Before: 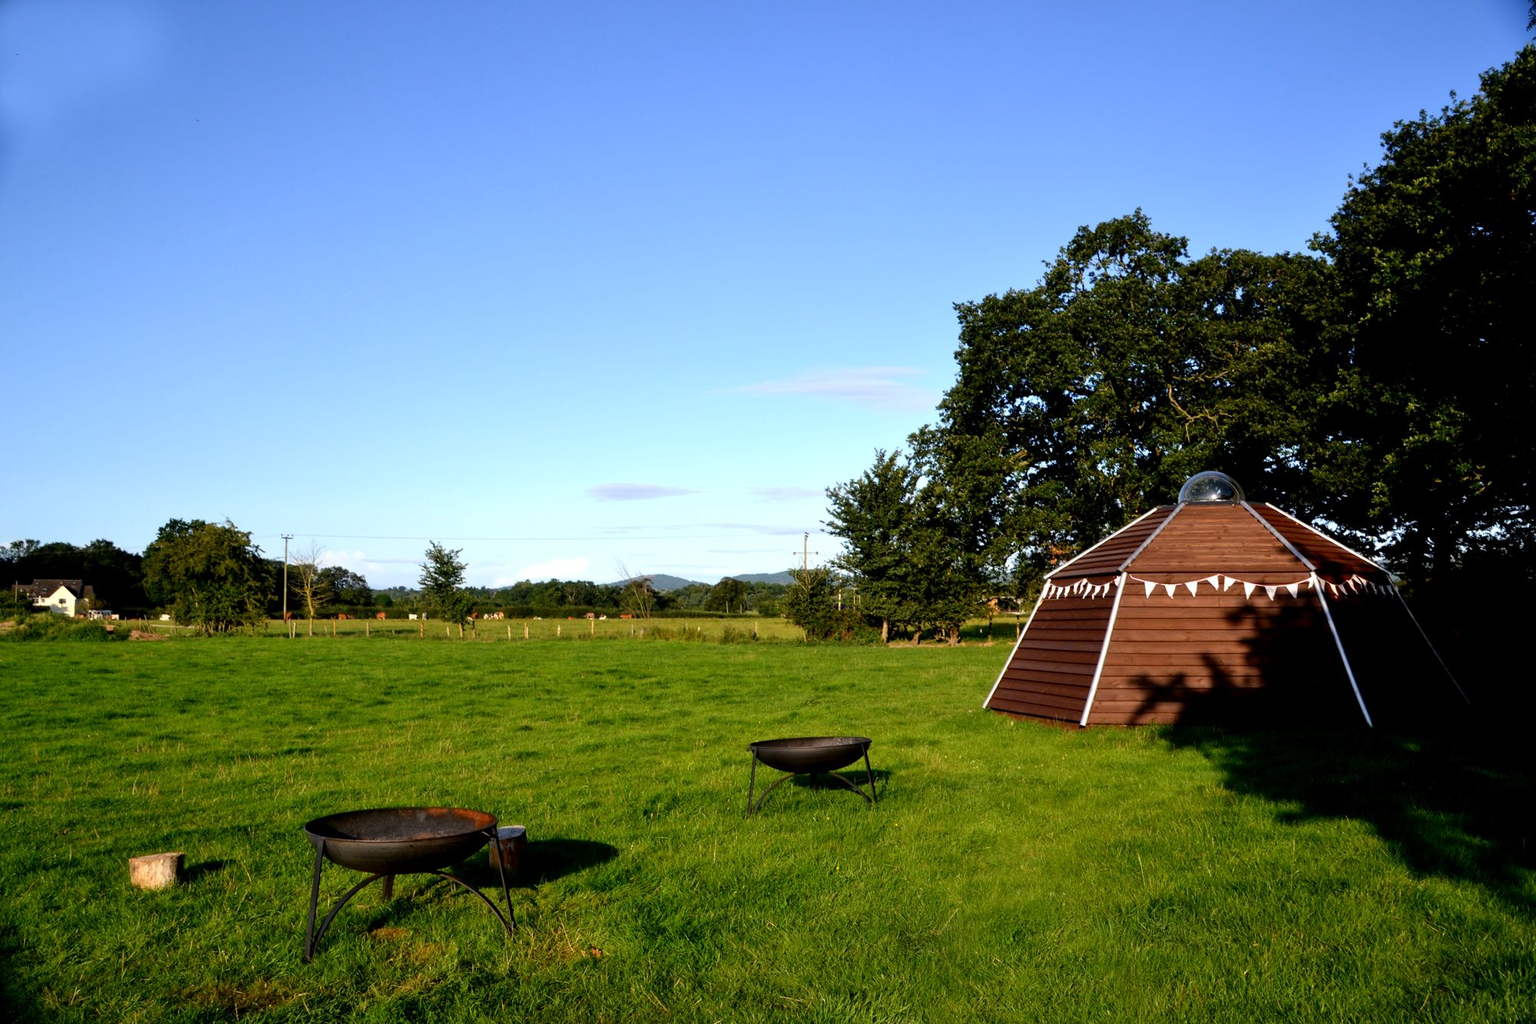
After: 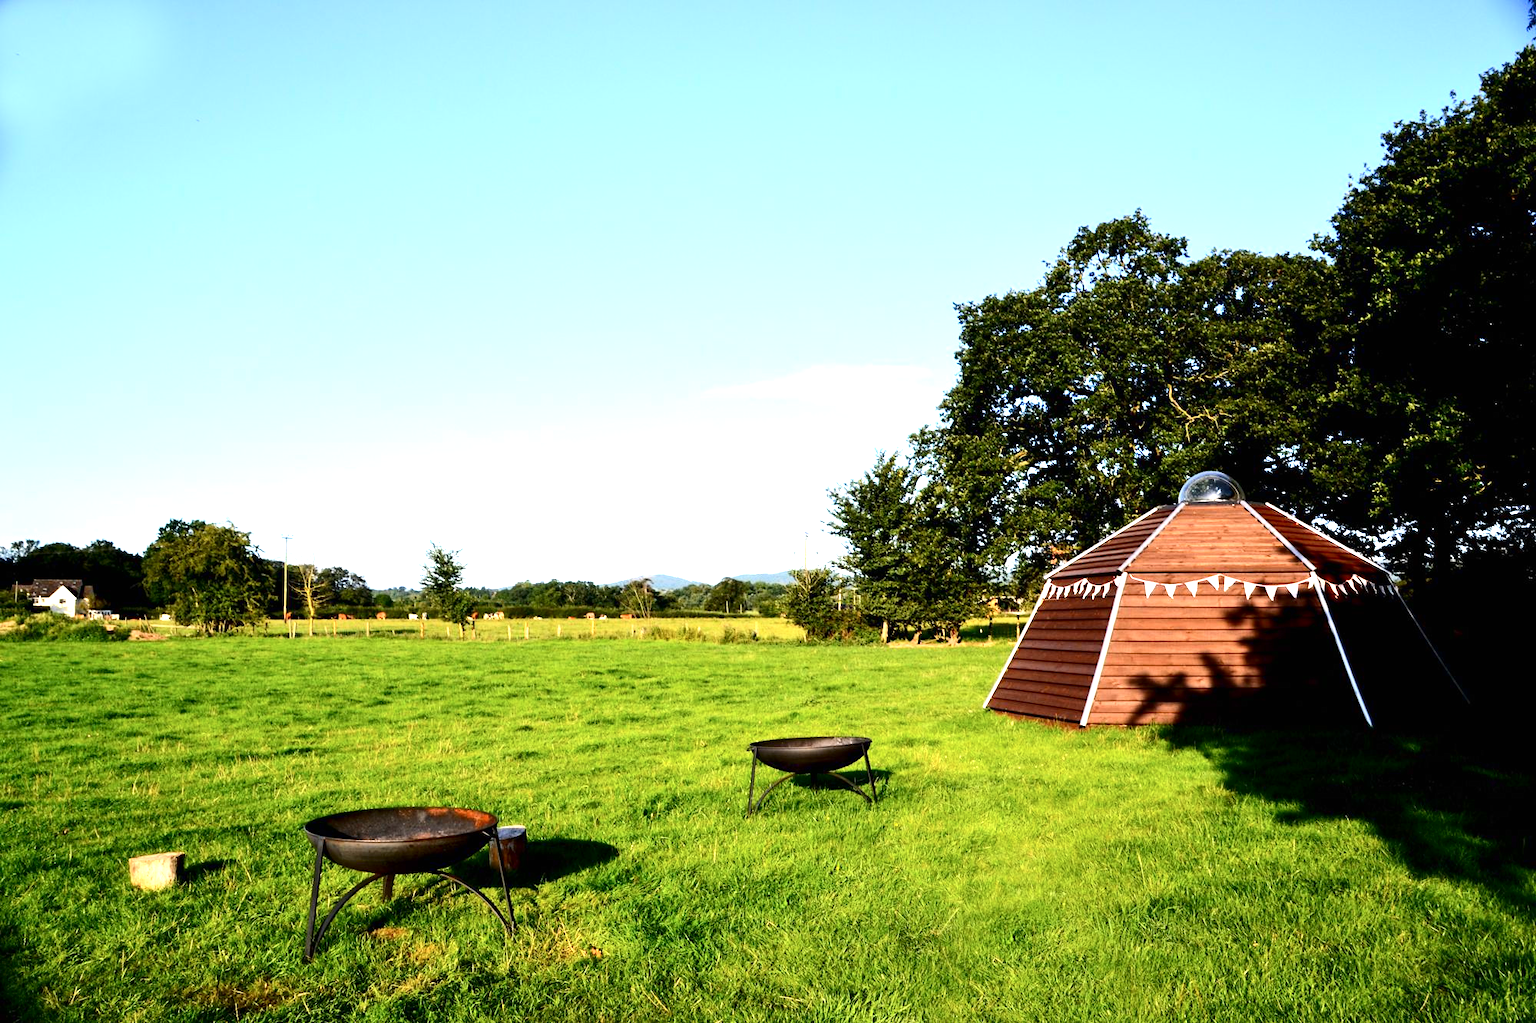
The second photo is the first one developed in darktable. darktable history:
exposure: black level correction 0, exposure 1.379 EV, compensate exposure bias true, compensate highlight preservation false
contrast brightness saturation: contrast 0.22
